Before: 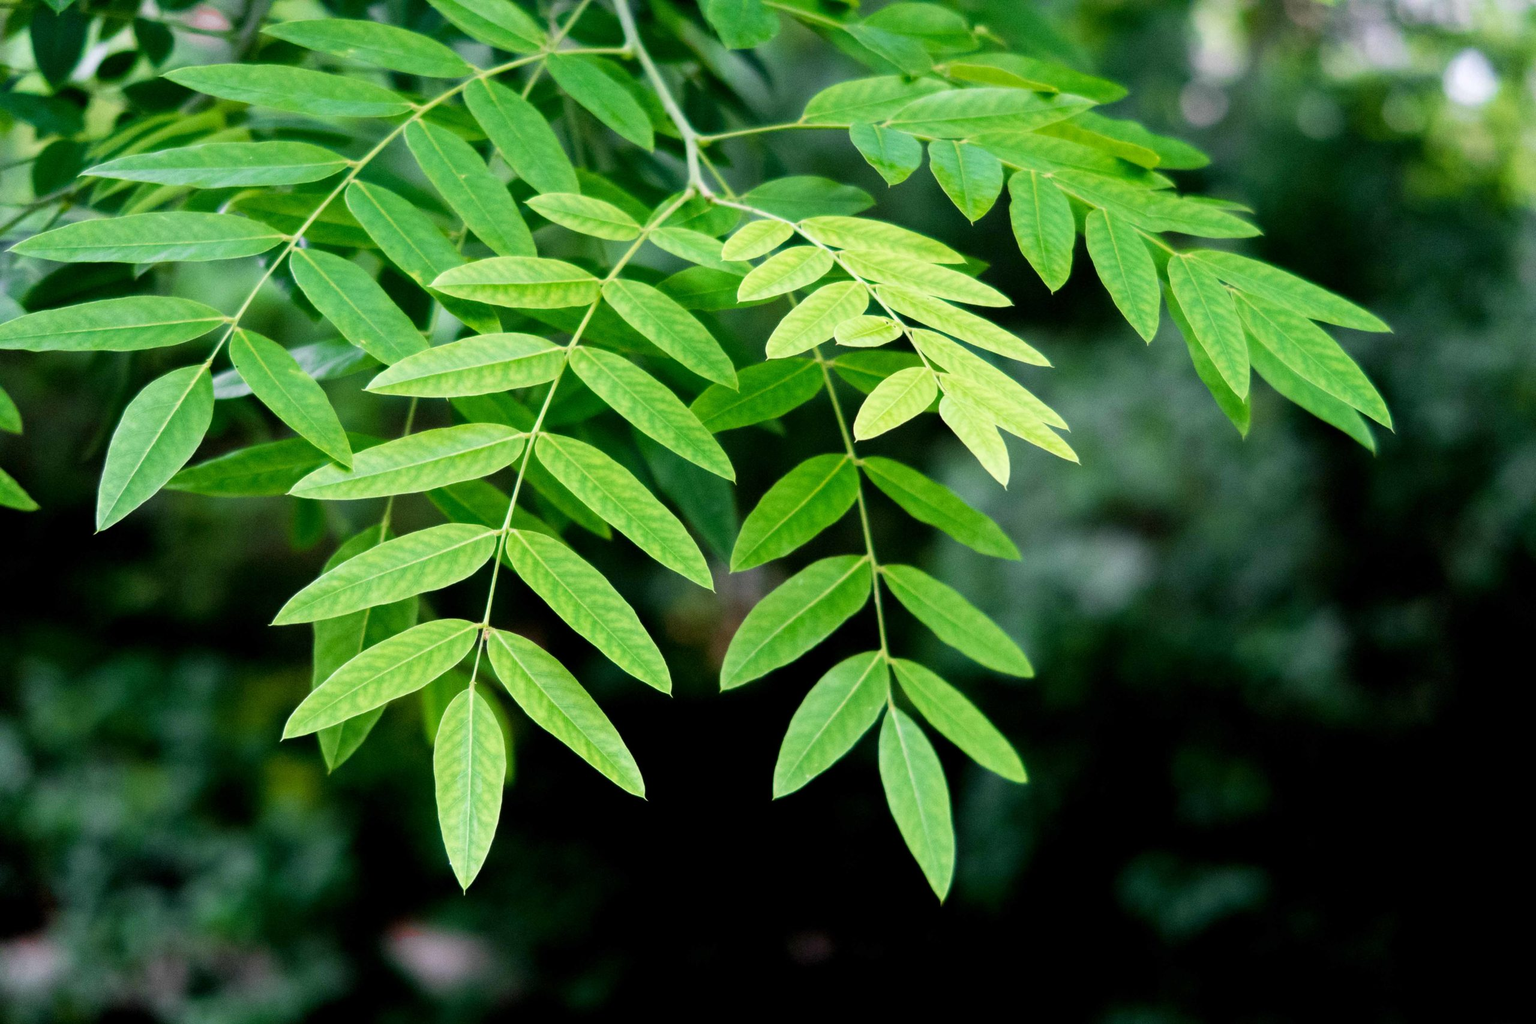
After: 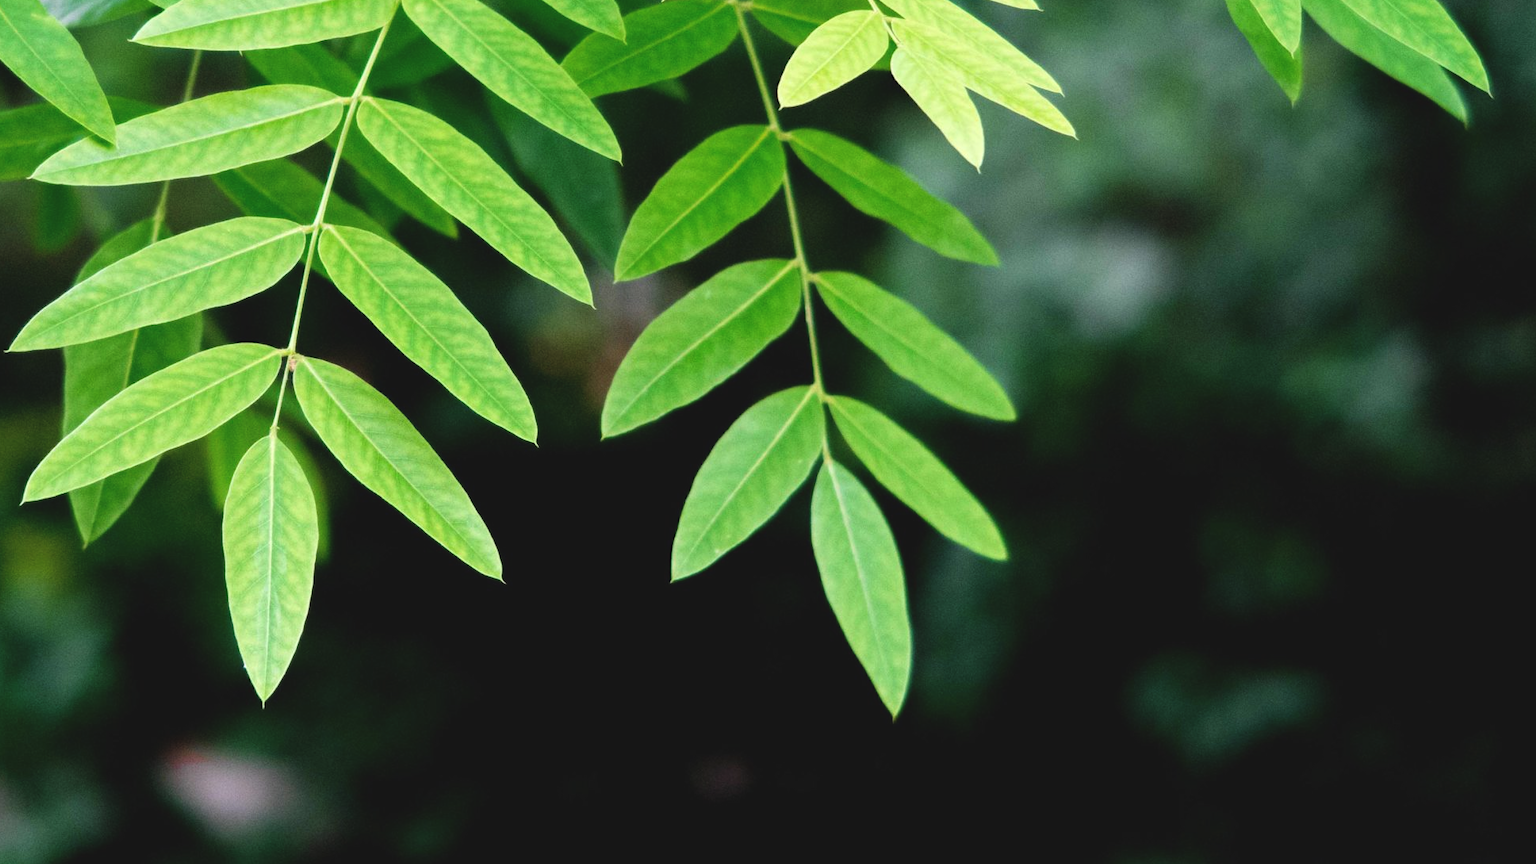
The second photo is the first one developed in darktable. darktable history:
exposure: black level correction -0.008, exposure 0.067 EV, compensate highlight preservation false
crop and rotate: left 17.299%, top 35.115%, right 7.015%, bottom 1.024%
